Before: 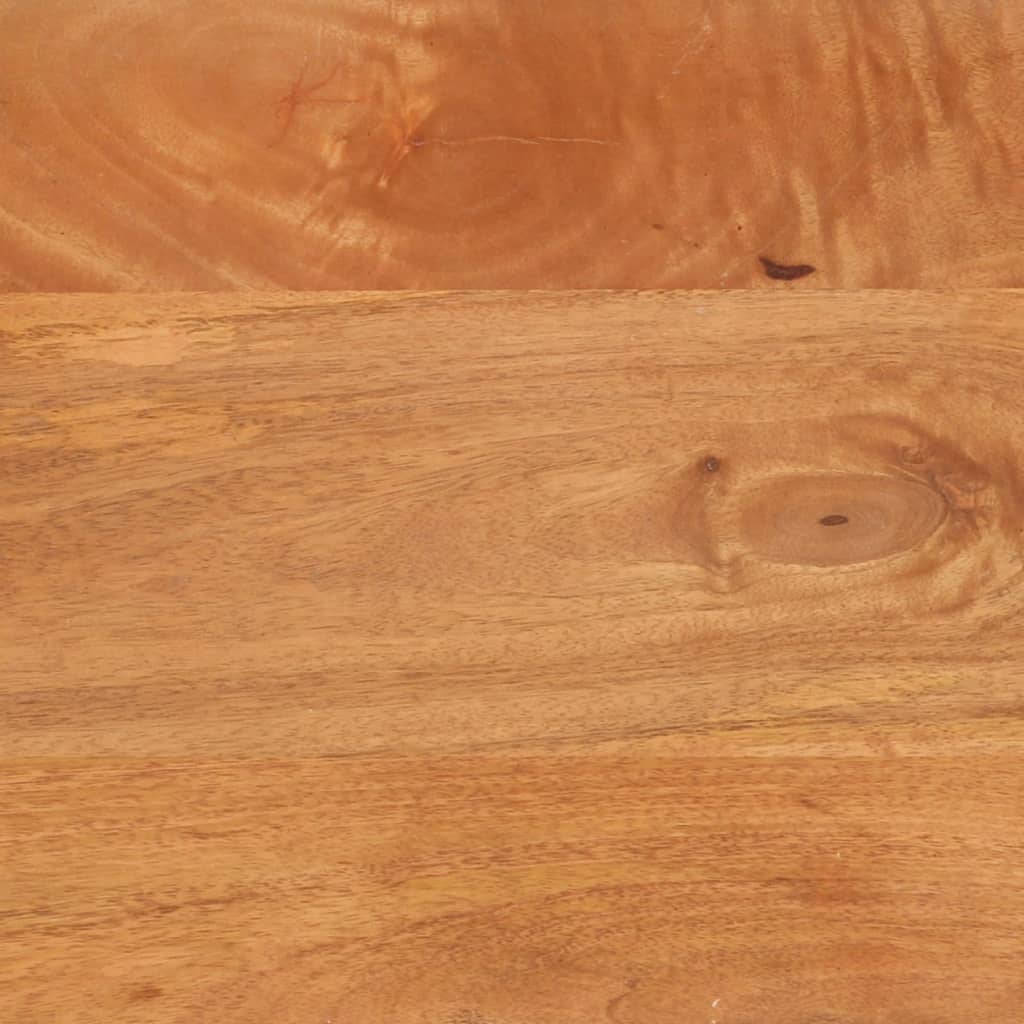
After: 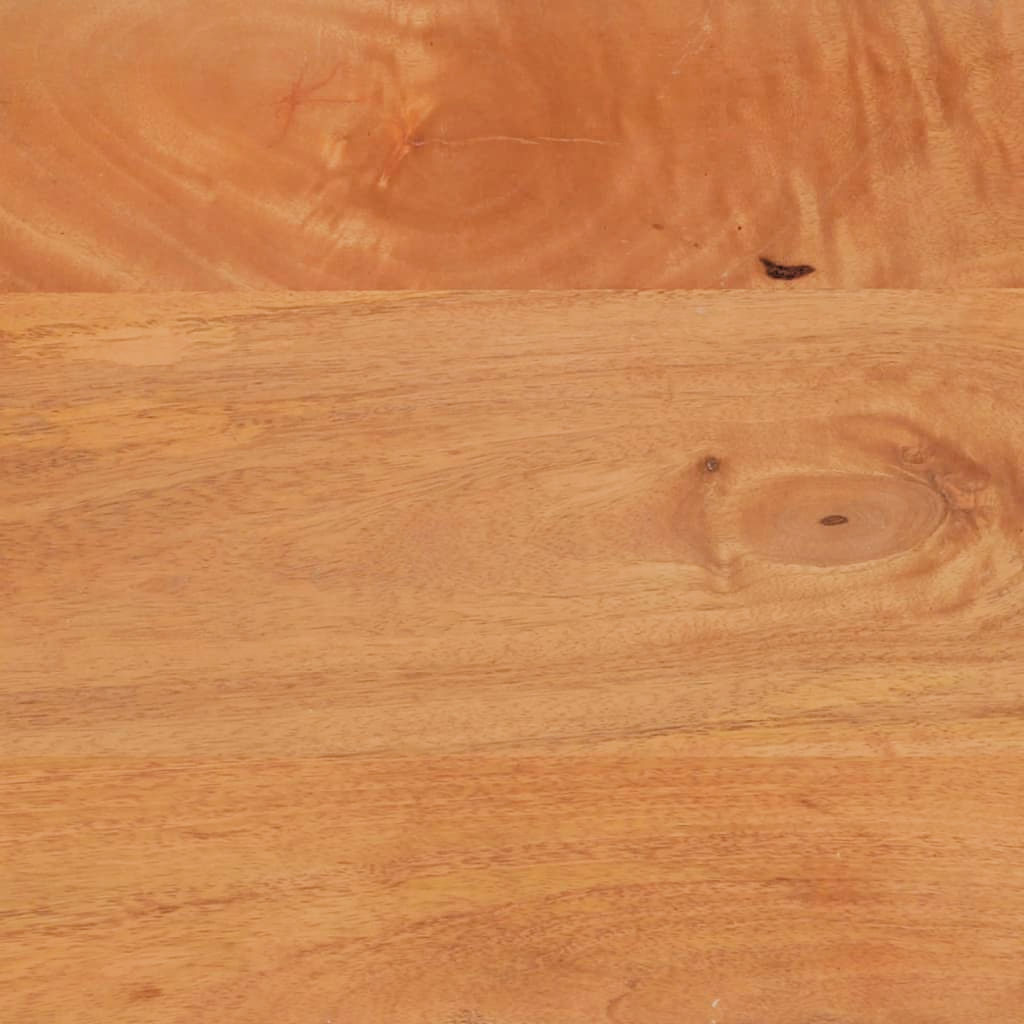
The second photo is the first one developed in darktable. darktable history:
exposure: exposure -0.582 EV, compensate highlight preservation false
rgb levels: levels [[0.027, 0.429, 0.996], [0, 0.5, 1], [0, 0.5, 1]]
filmic rgb: black relative exposure -7.5 EV, white relative exposure 5 EV, hardness 3.31, contrast 1.3, contrast in shadows safe
